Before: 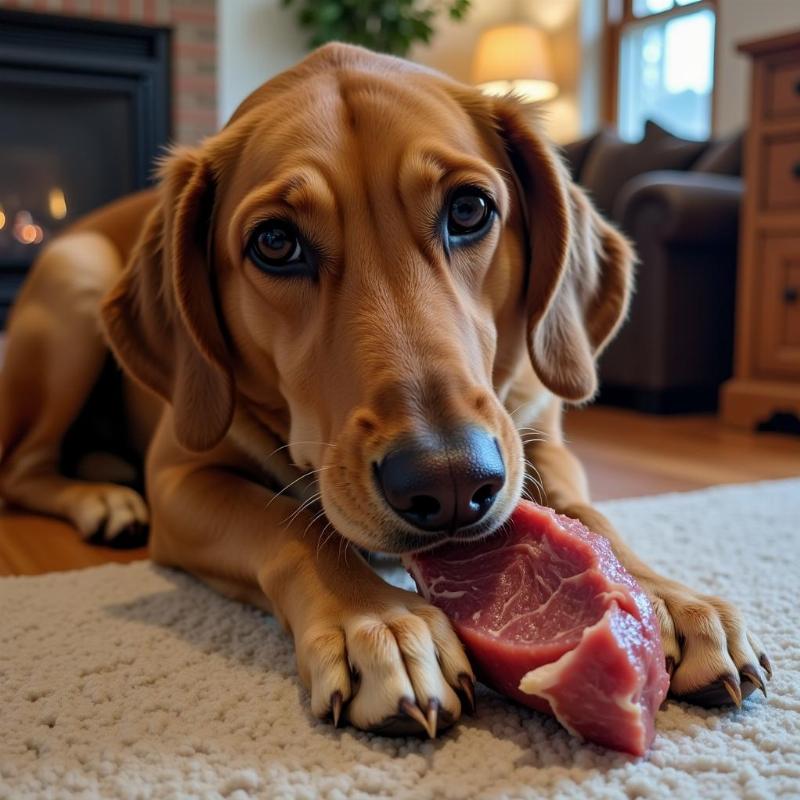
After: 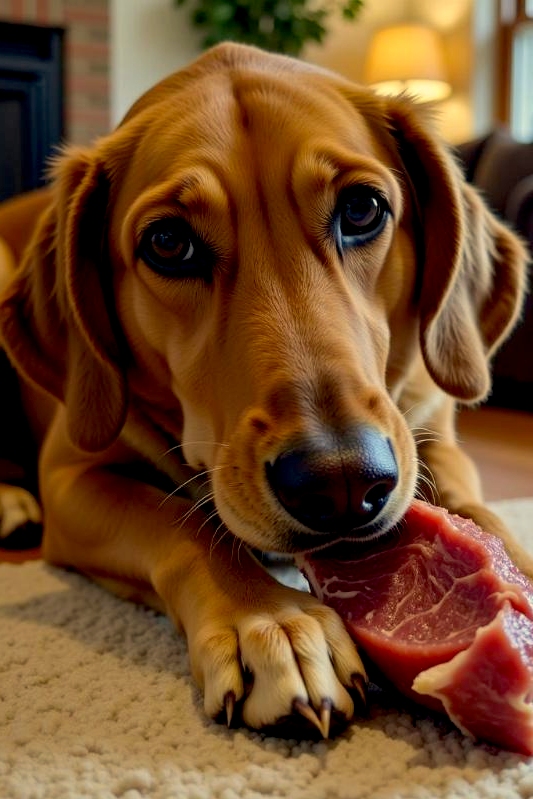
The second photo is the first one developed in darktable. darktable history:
exposure: black level correction 0.011, compensate highlight preservation false
color correction: highlights a* 2.72, highlights b* 22.8
crop and rotate: left 13.537%, right 19.796%
